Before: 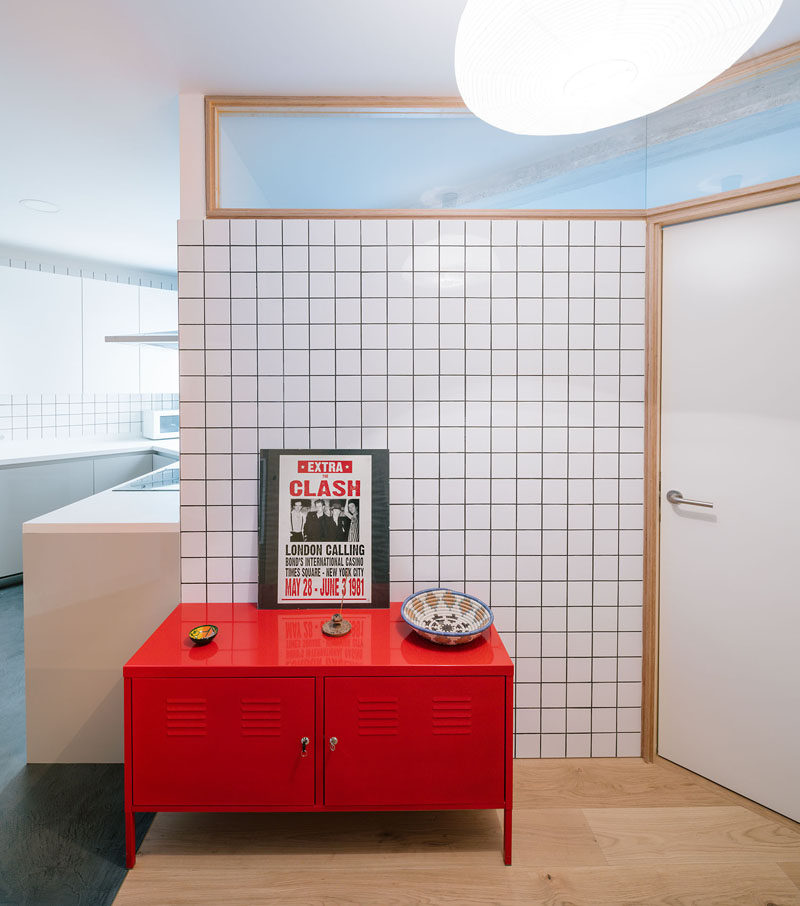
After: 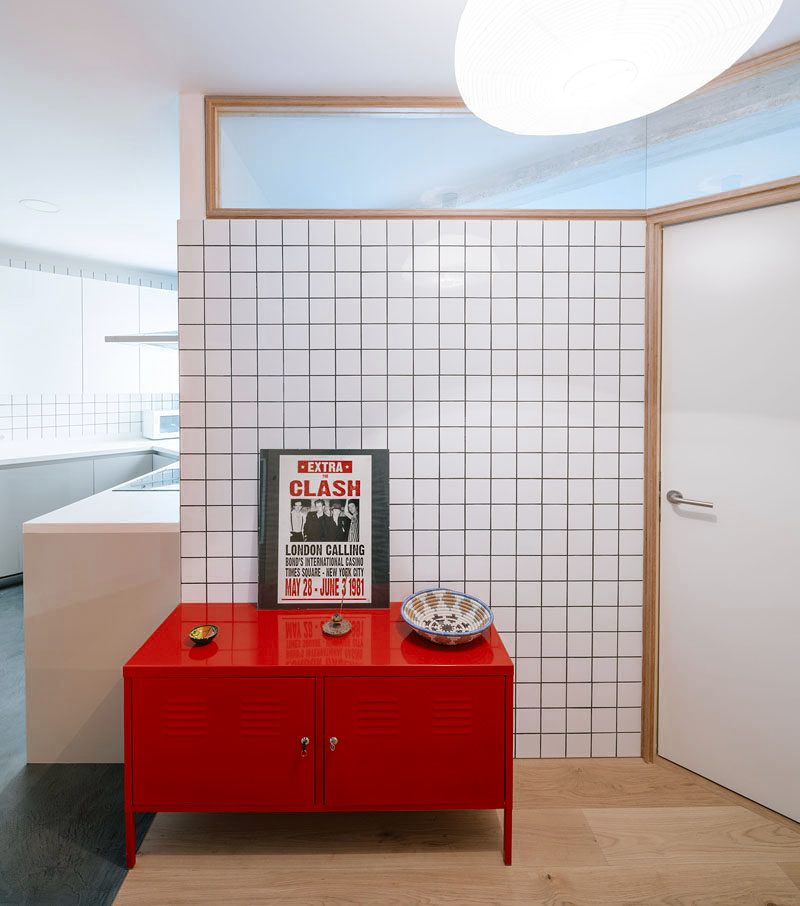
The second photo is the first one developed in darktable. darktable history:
color zones: curves: ch0 [(0, 0.5) (0.125, 0.4) (0.25, 0.5) (0.375, 0.4) (0.5, 0.4) (0.625, 0.6) (0.75, 0.6) (0.875, 0.5)]; ch1 [(0, 0.4) (0.125, 0.5) (0.25, 0.4) (0.375, 0.4) (0.5, 0.4) (0.625, 0.4) (0.75, 0.5) (0.875, 0.4)]; ch2 [(0, 0.6) (0.125, 0.5) (0.25, 0.5) (0.375, 0.6) (0.5, 0.6) (0.625, 0.5) (0.75, 0.5) (0.875, 0.5)]
white balance: red 1, blue 1
